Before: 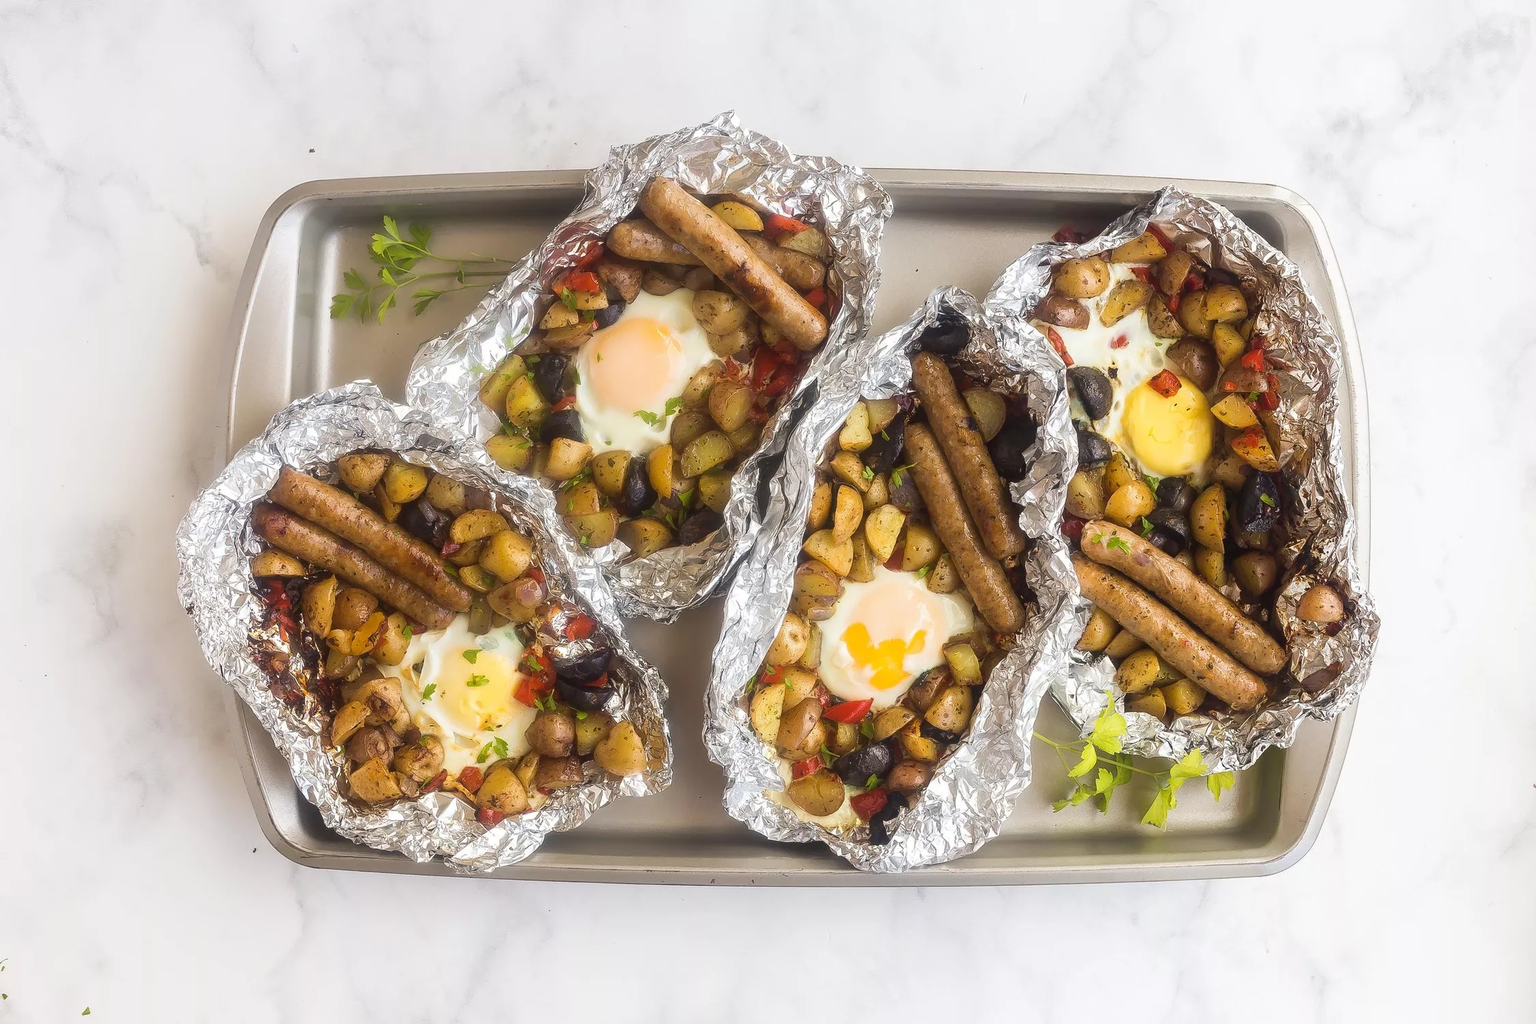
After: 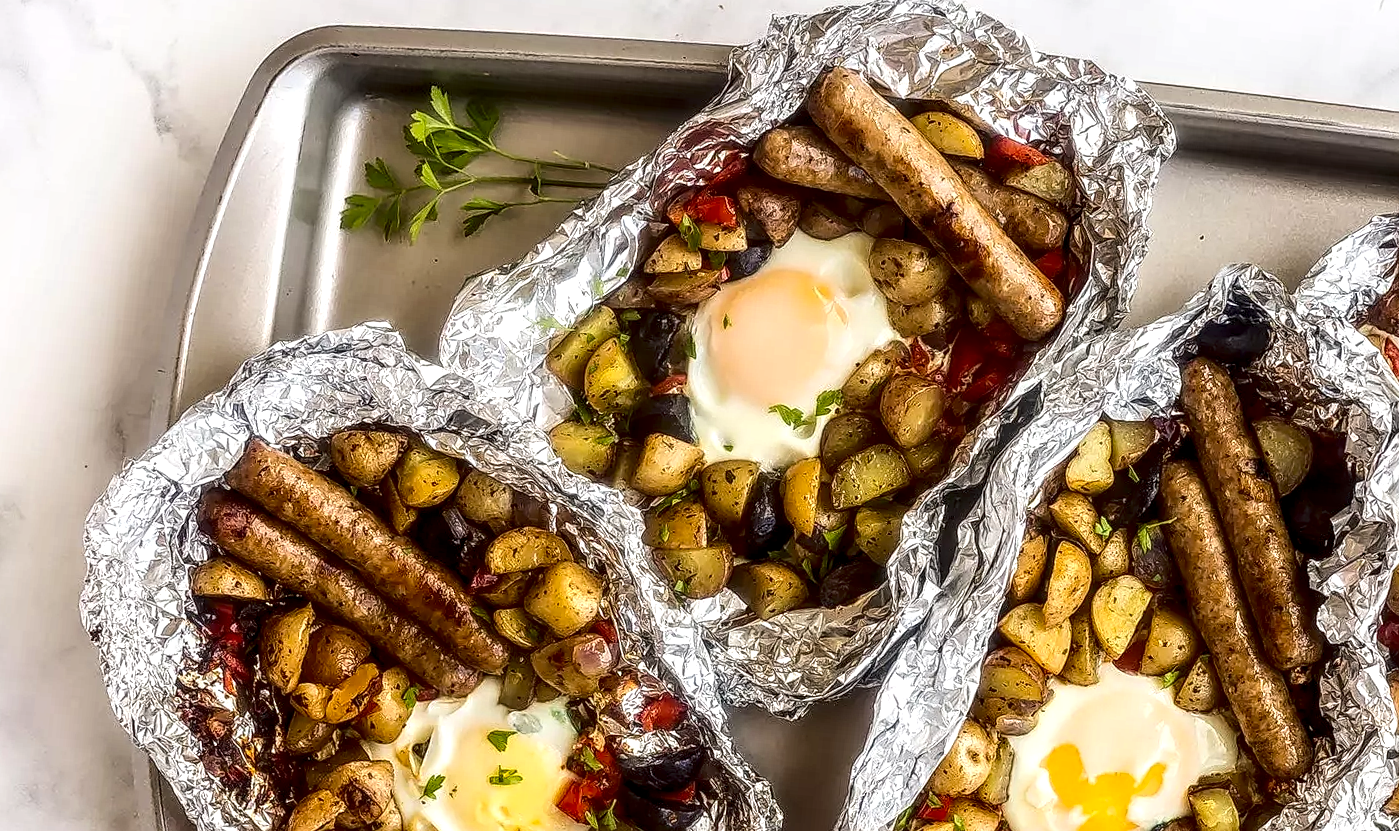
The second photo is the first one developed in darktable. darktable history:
sharpen: on, module defaults
exposure: black level correction 0.007, exposure 0.096 EV, compensate highlight preservation false
crop and rotate: angle -5.29°, left 2.029%, top 6.98%, right 27.426%, bottom 30.151%
local contrast: highlights 4%, shadows 1%, detail 181%
contrast brightness saturation: contrast 0.199, brightness -0.11, saturation 0.103
